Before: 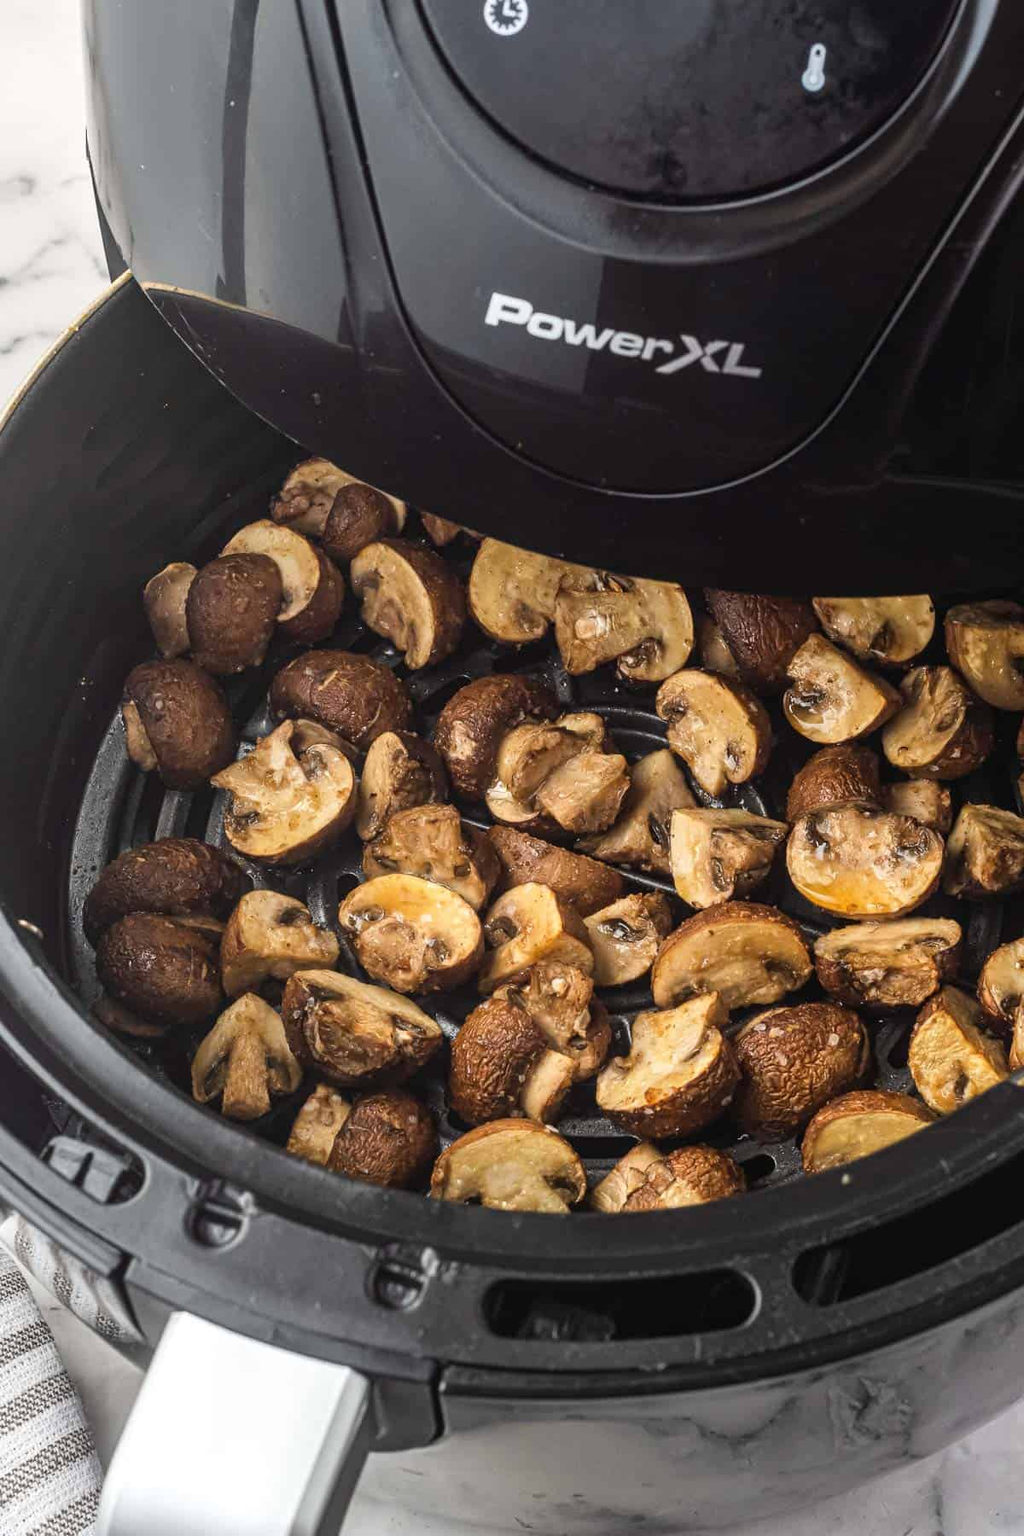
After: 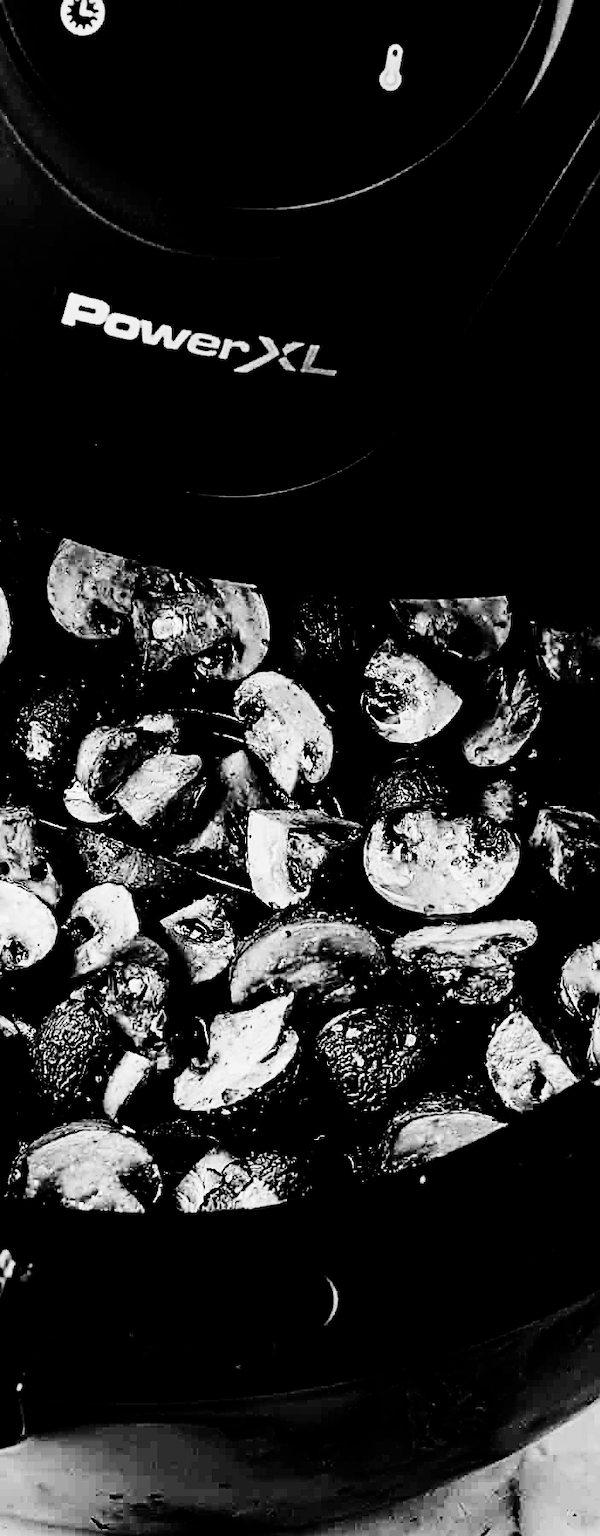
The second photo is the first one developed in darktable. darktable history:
contrast brightness saturation: contrast 0.77, brightness -1, saturation 1
monochrome: a 32, b 64, size 2.3
filmic rgb: hardness 4.17, contrast 1.364, color science v6 (2022)
crop: left 41.402%
sharpen: radius 2.584, amount 0.688
